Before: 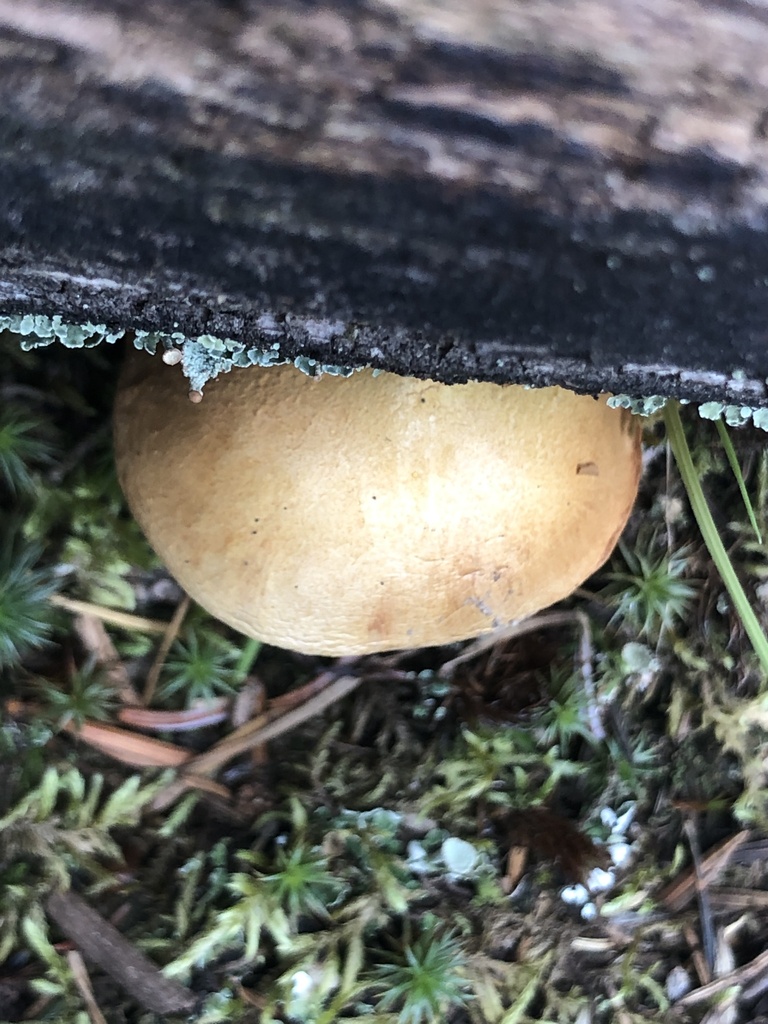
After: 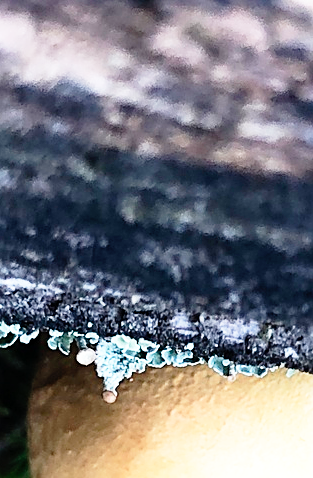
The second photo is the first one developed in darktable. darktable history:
sharpen: on, module defaults
shadows and highlights: shadows -21.99, highlights 99.92, soften with gaussian
crop and rotate: left 11.202%, top 0.094%, right 47.936%, bottom 53.177%
base curve: curves: ch0 [(0, 0) (0.012, 0.01) (0.073, 0.168) (0.31, 0.711) (0.645, 0.957) (1, 1)], preserve colors none
